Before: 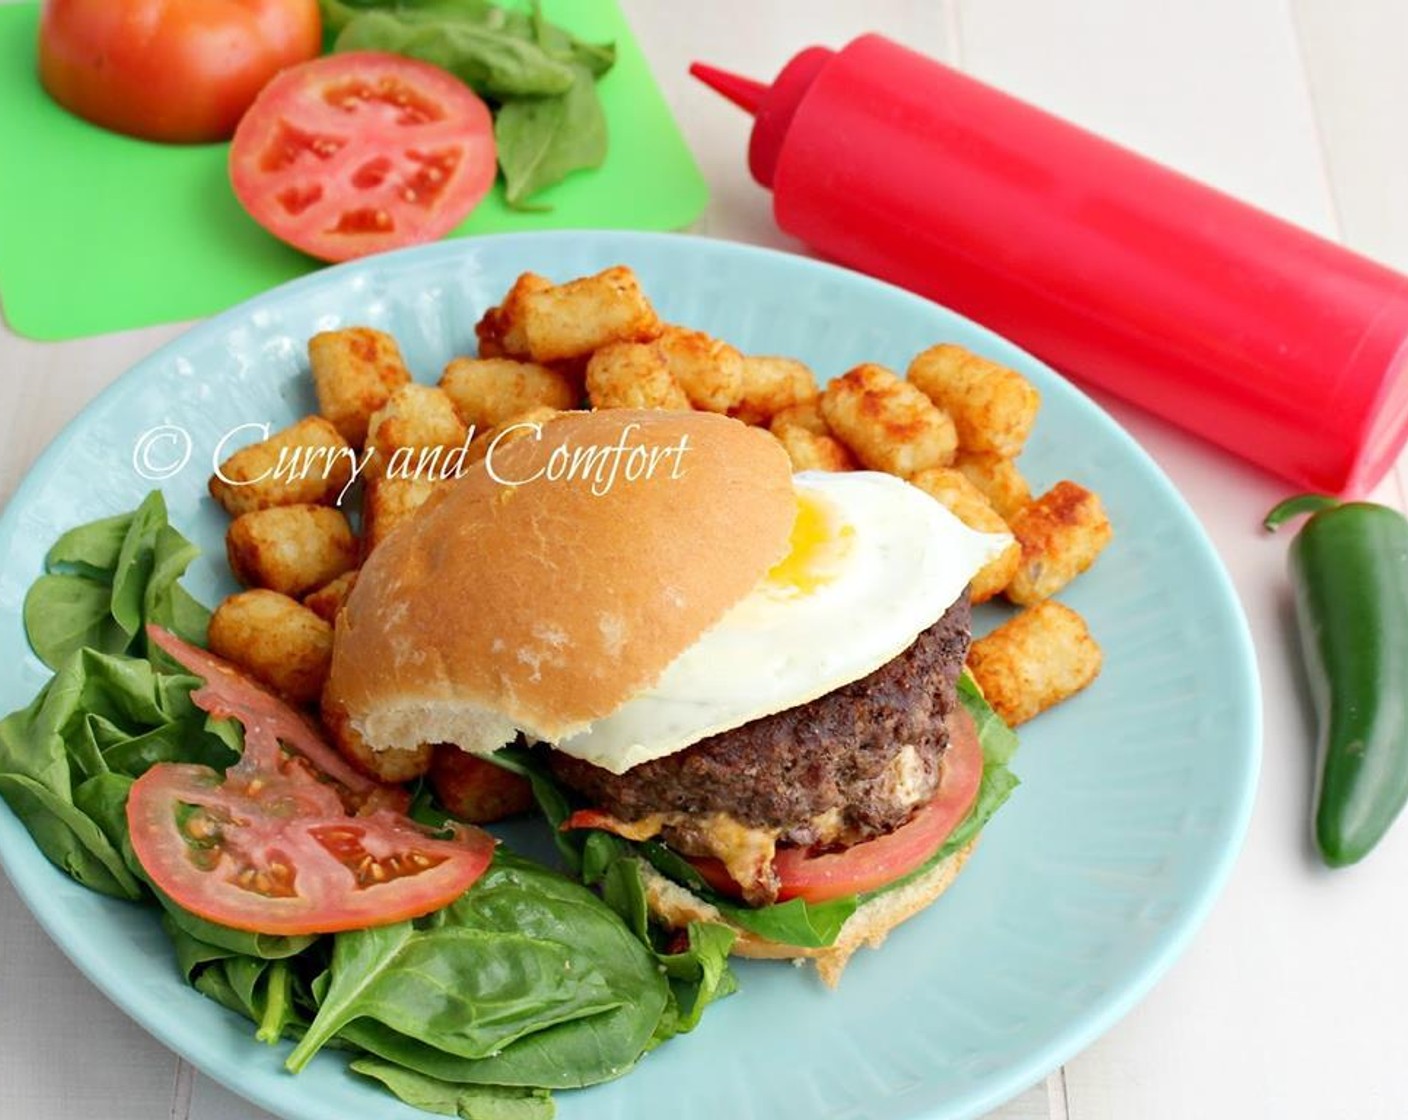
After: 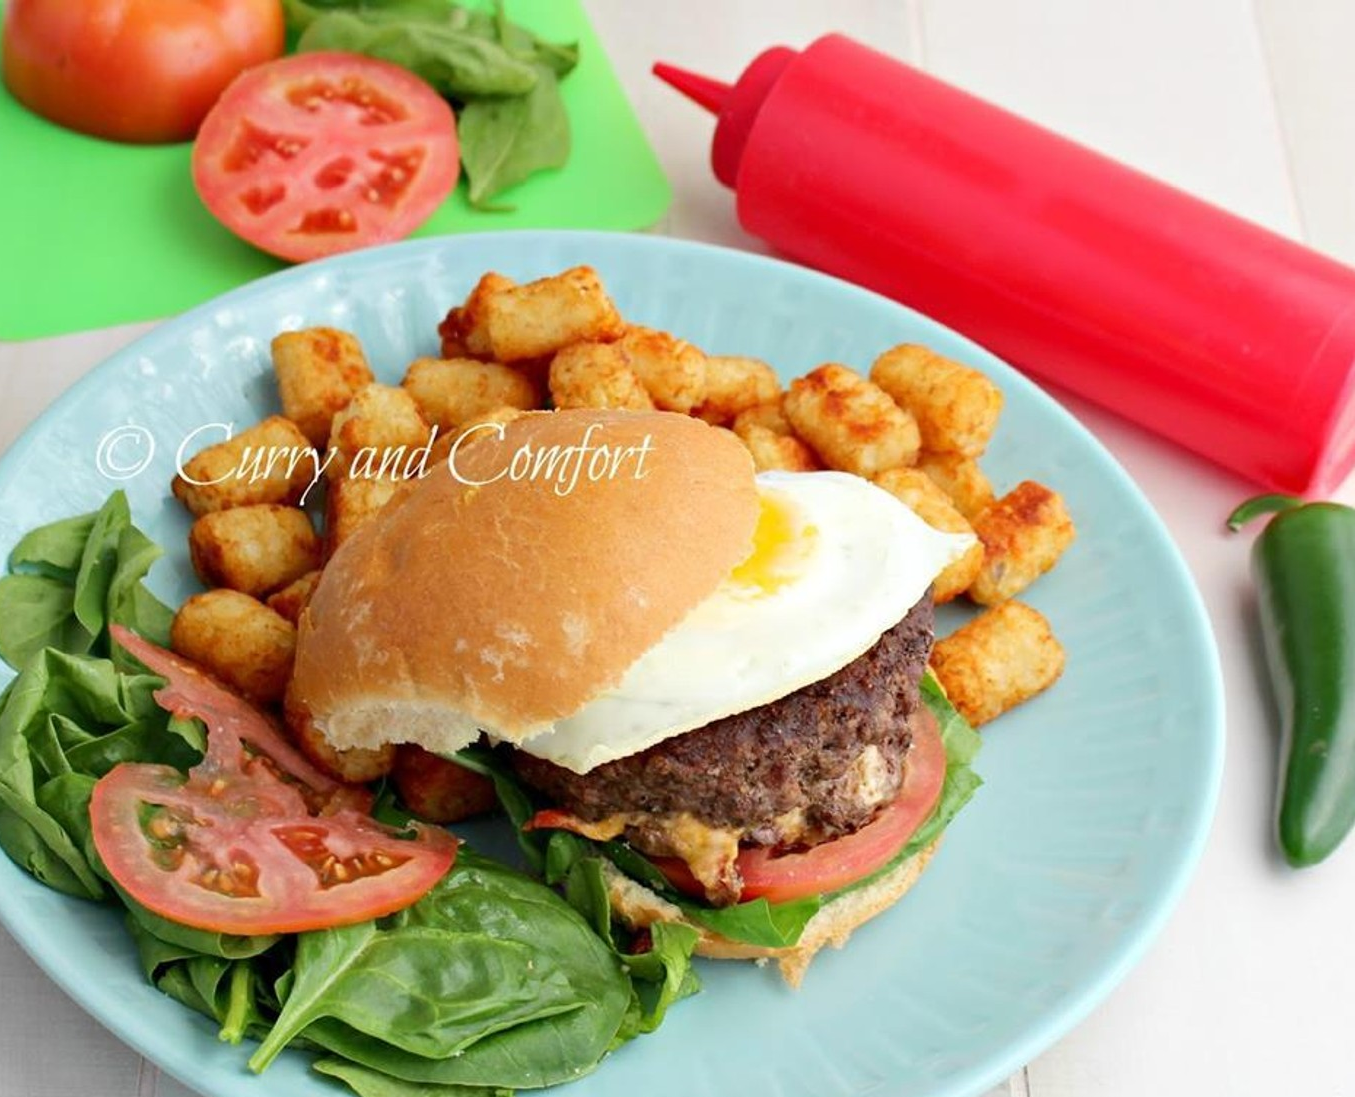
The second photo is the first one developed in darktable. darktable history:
crop and rotate: left 2.63%, right 1.087%, bottom 1.997%
